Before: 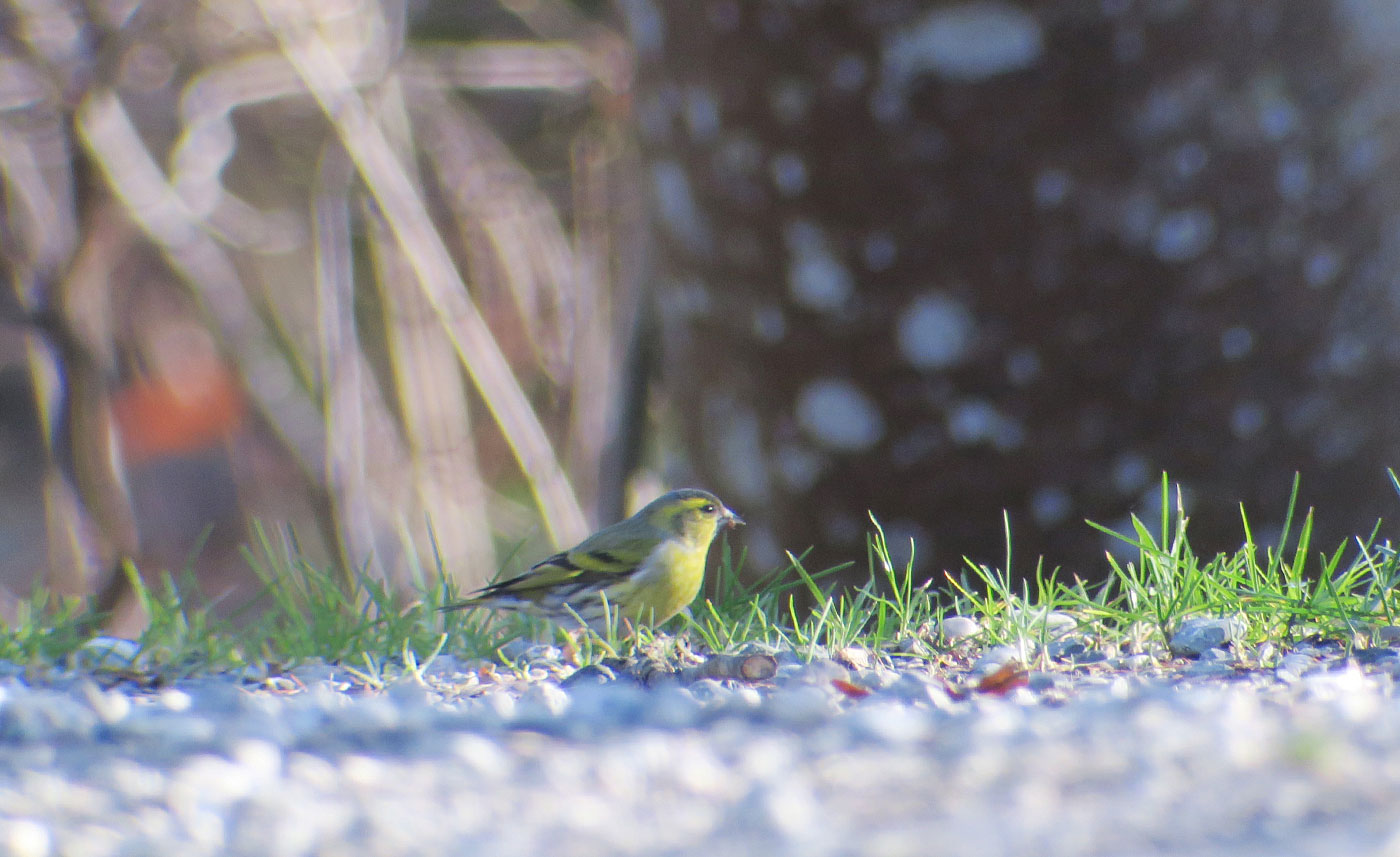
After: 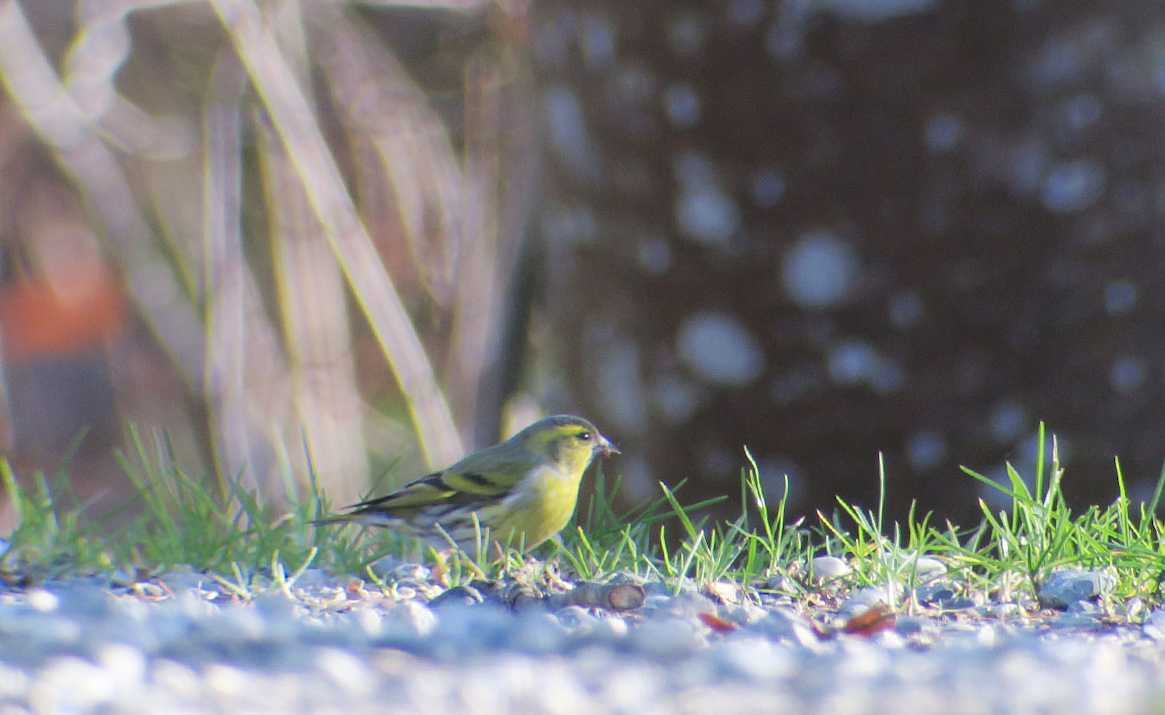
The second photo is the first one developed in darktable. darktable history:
crop and rotate: angle -2.87°, left 5.297%, top 5.206%, right 4.73%, bottom 4.592%
